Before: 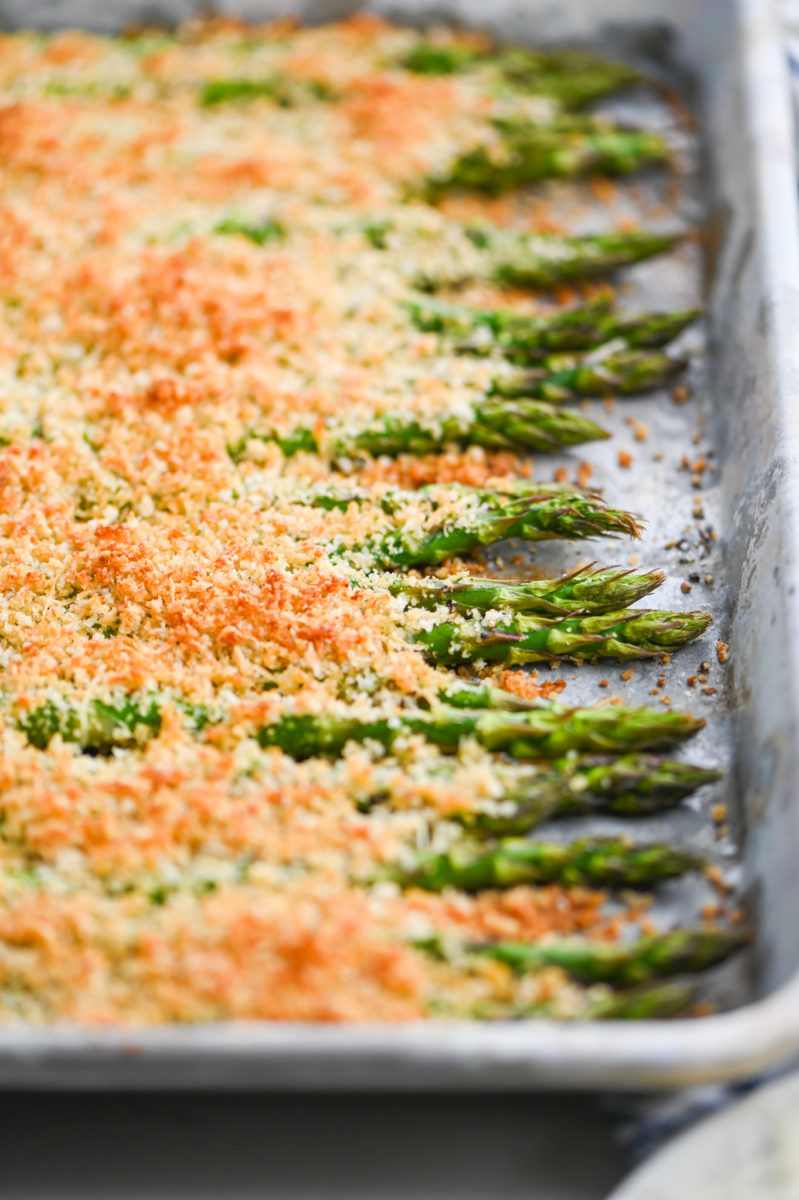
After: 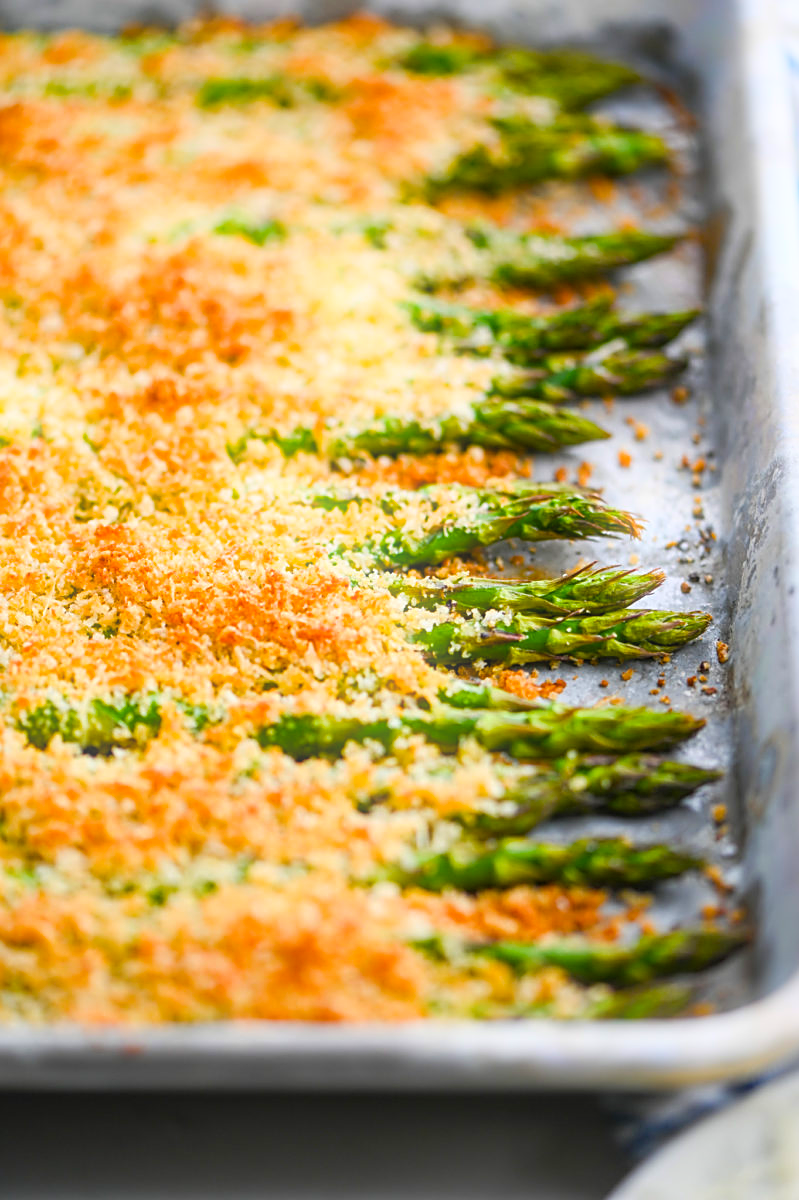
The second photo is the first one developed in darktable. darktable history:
bloom: size 5%, threshold 95%, strength 15%
sharpen: on, module defaults
color balance rgb: perceptual saturation grading › global saturation 25%, global vibrance 20%
